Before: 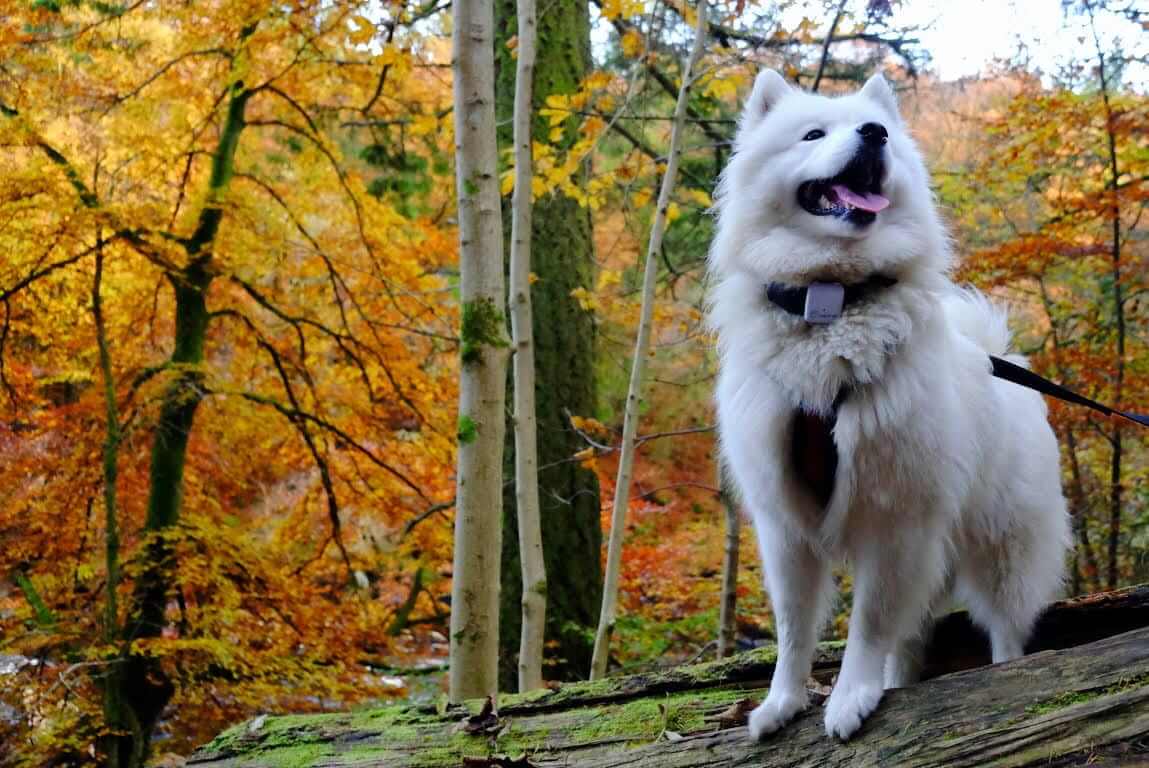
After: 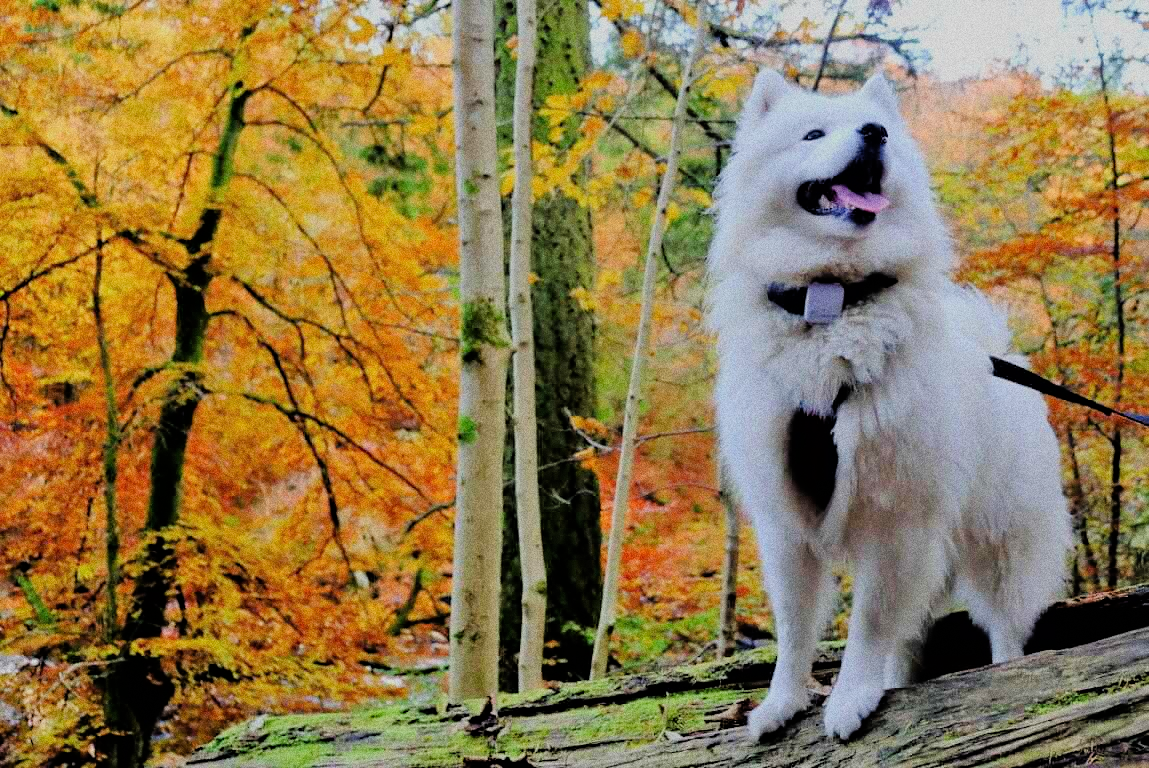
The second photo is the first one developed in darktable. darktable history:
grain: coarseness 0.09 ISO, strength 40%
tone equalizer: -8 EV 0.001 EV, -7 EV -0.004 EV, -6 EV 0.009 EV, -5 EV 0.032 EV, -4 EV 0.276 EV, -3 EV 0.644 EV, -2 EV 0.584 EV, -1 EV 0.187 EV, +0 EV 0.024 EV
exposure: black level correction 0, exposure 0.4 EV, compensate exposure bias true, compensate highlight preservation false
filmic rgb: black relative exposure -6.15 EV, white relative exposure 6.96 EV, hardness 2.23, color science v6 (2022)
